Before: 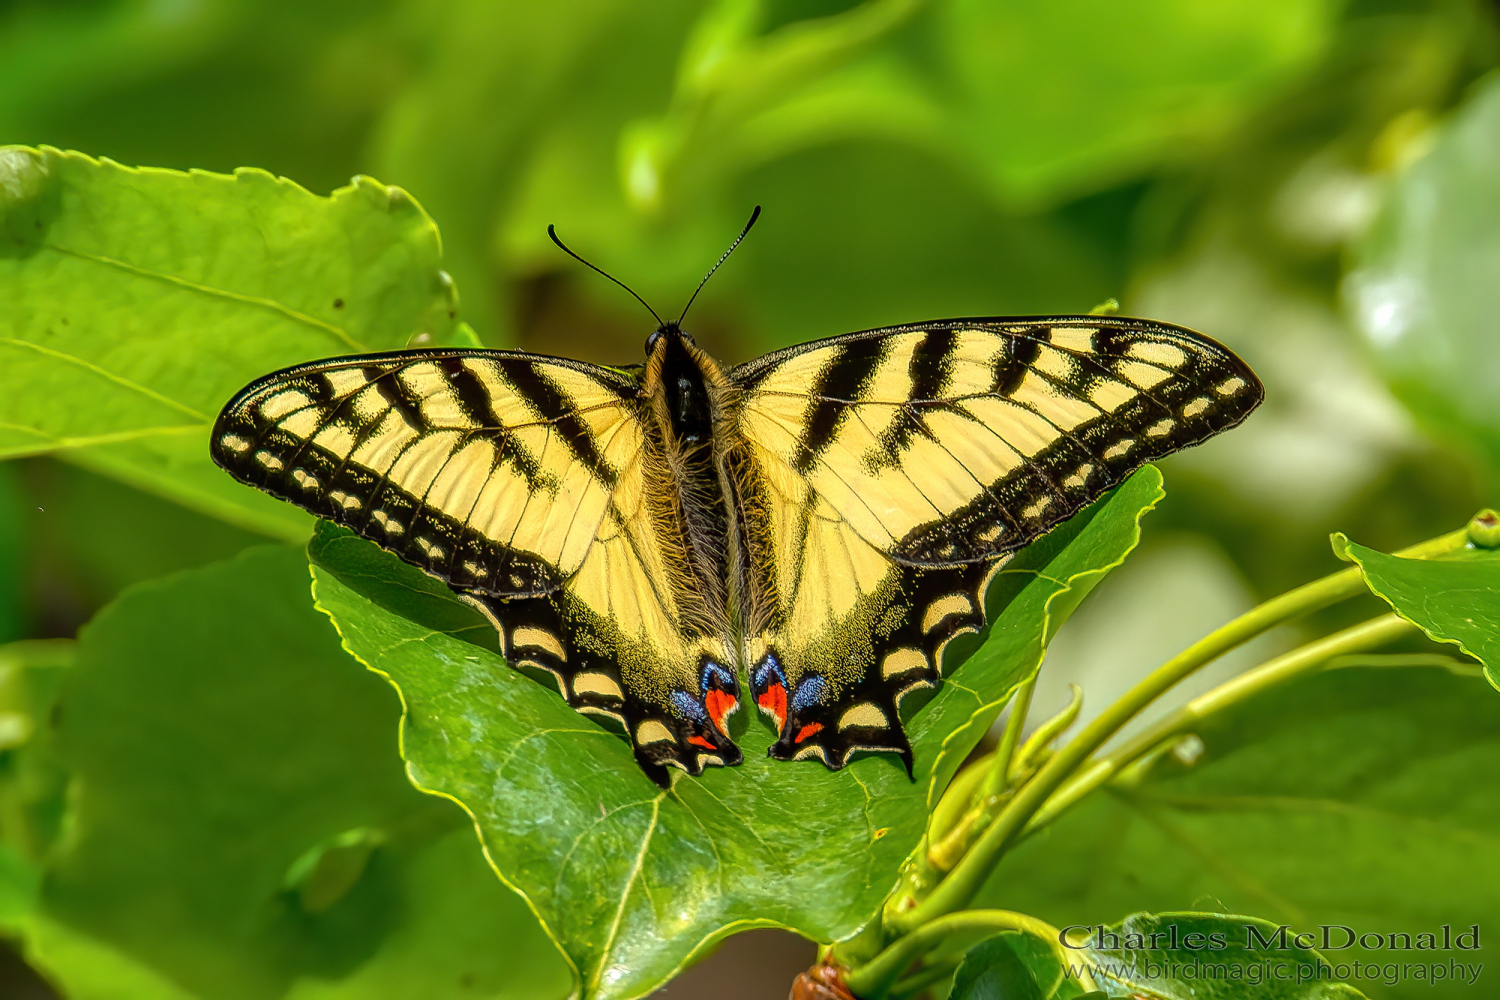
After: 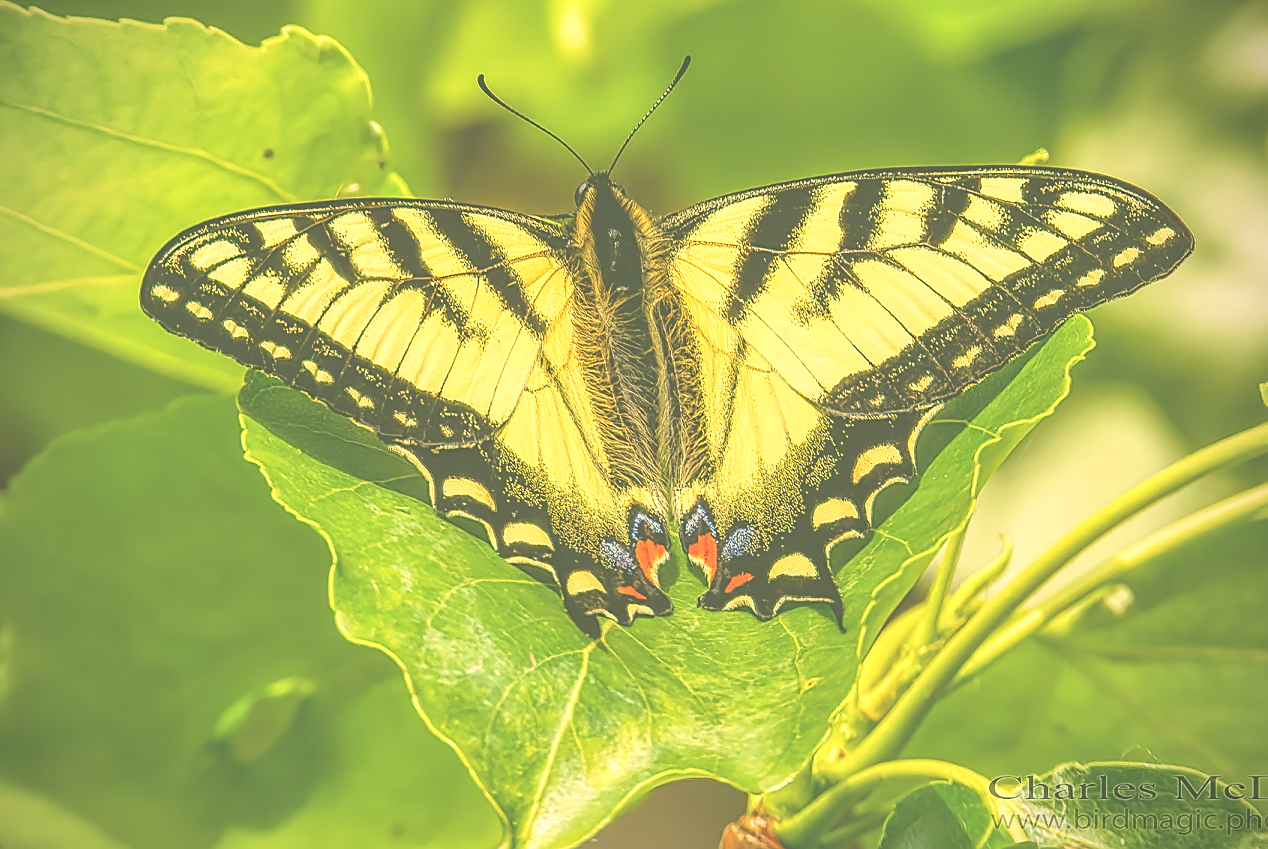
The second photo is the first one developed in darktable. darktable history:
sharpen: on, module defaults
crop and rotate: left 4.733%, top 15.001%, right 10.694%
local contrast: highlights 107%, shadows 100%, detail 119%, midtone range 0.2
color correction: highlights a* 4.74, highlights b* 24.47, shadows a* -15.5, shadows b* 4.05
base curve: curves: ch0 [(0, 0) (0.028, 0.03) (0.121, 0.232) (0.46, 0.748) (0.859, 0.968) (1, 1)], preserve colors none
vignetting: brightness -0.578, saturation -0.263
exposure: black level correction -0.086, compensate highlight preservation false
